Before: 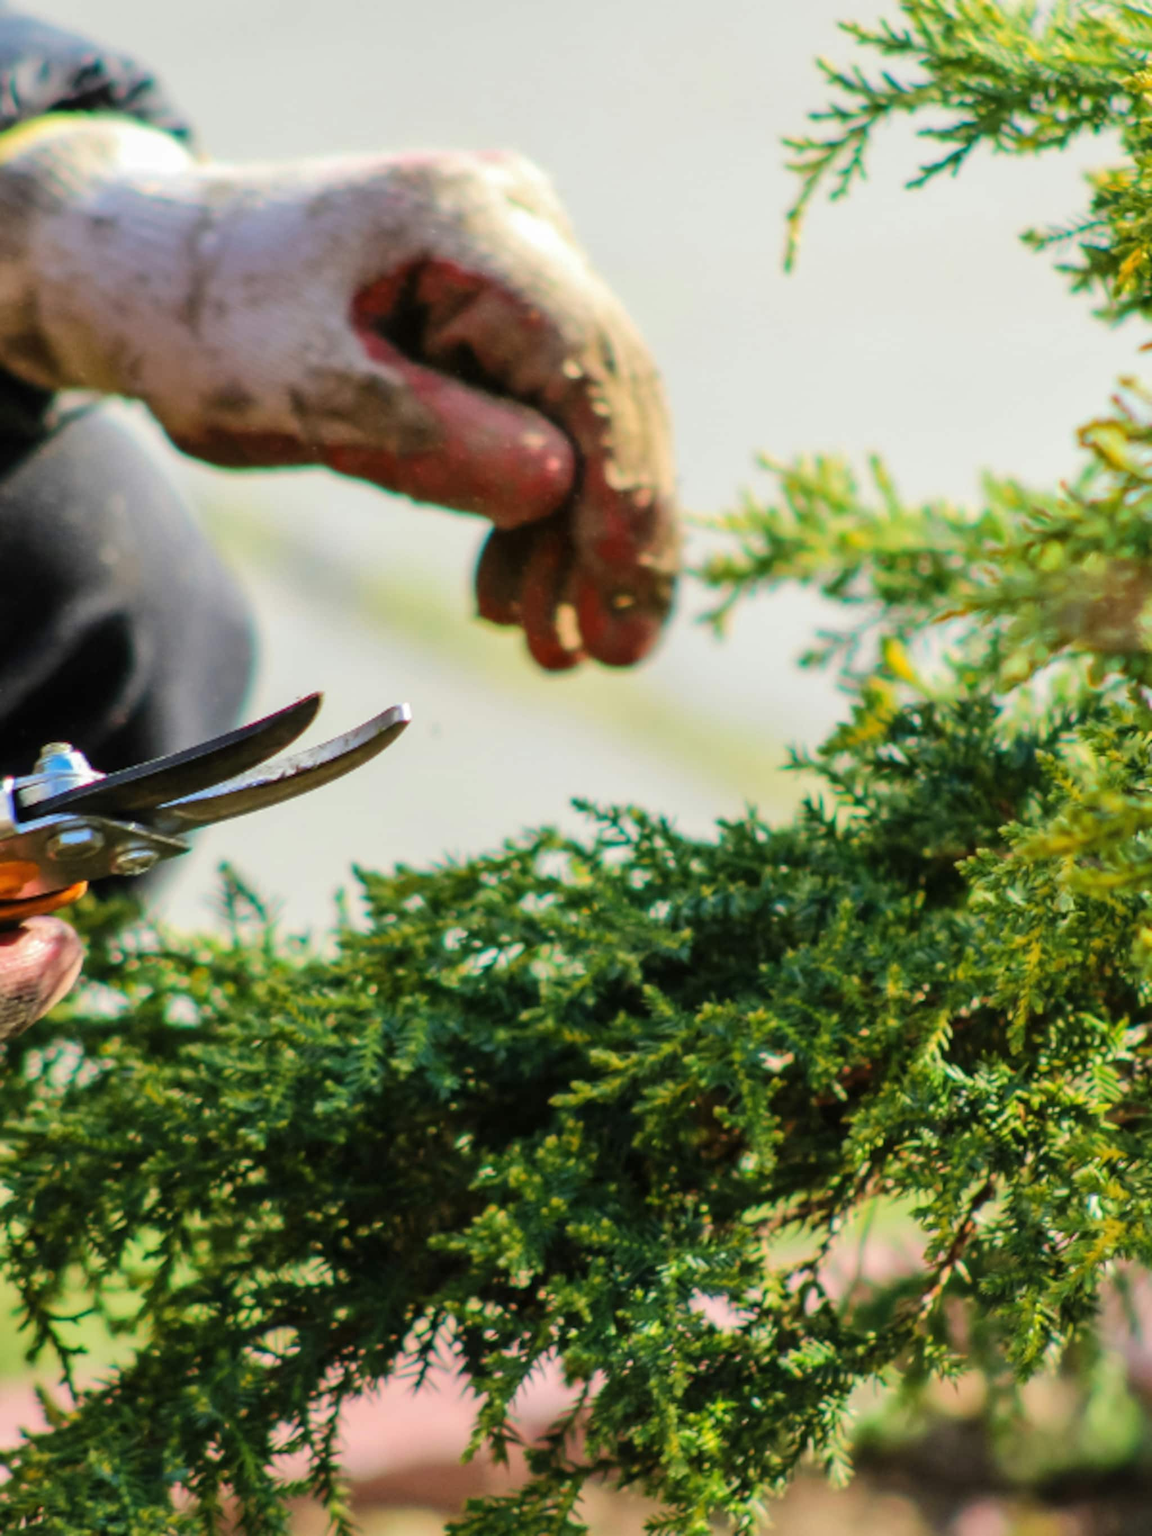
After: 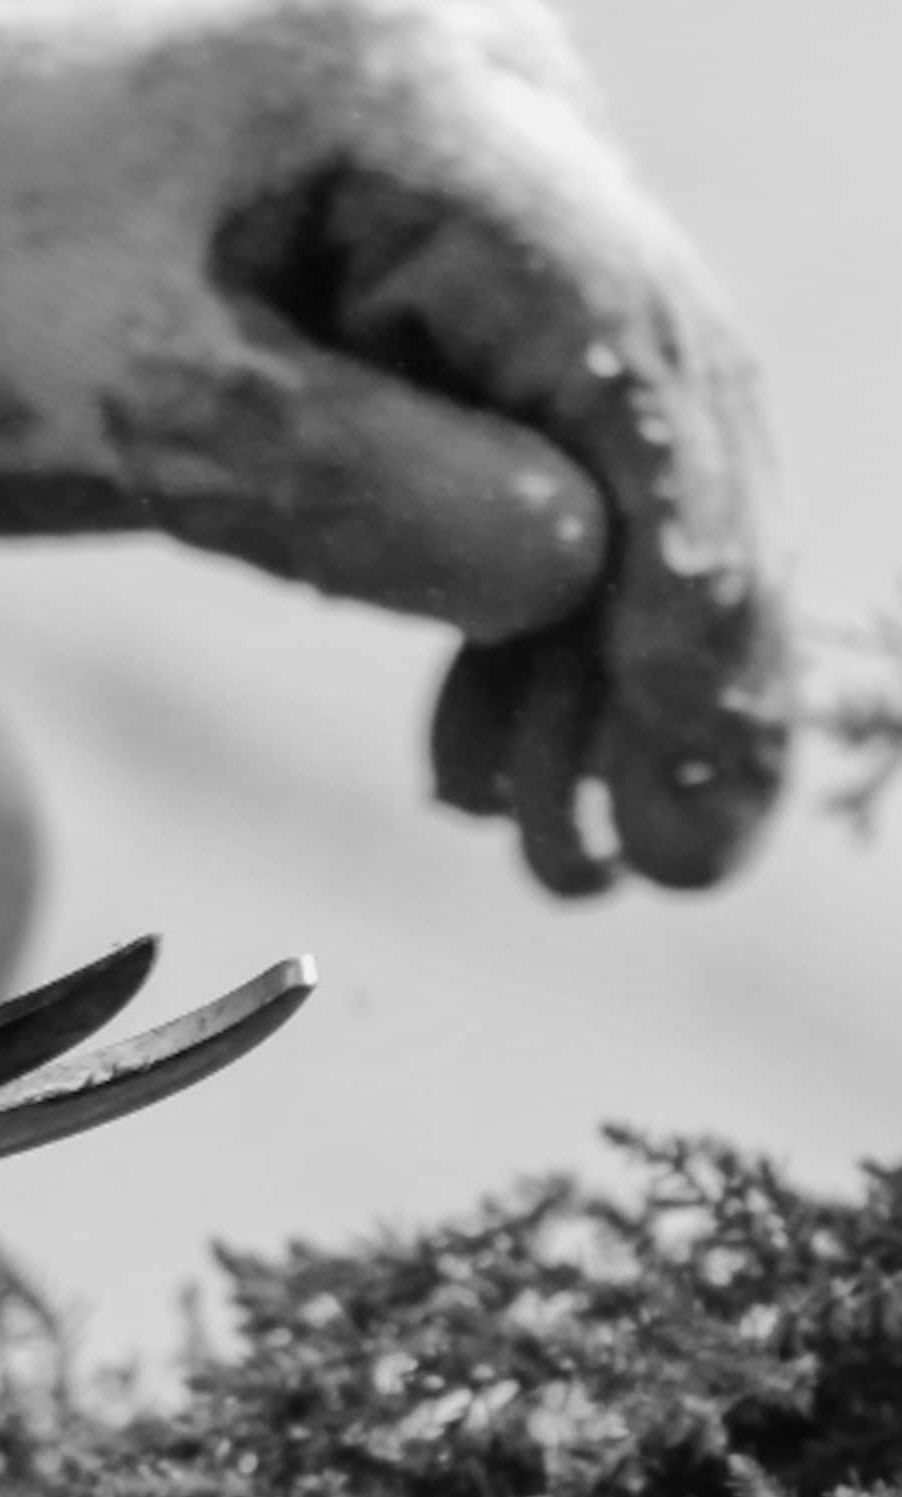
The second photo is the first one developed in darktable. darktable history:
crop: left 20.248%, top 10.86%, right 35.675%, bottom 34.321%
monochrome: a 30.25, b 92.03
